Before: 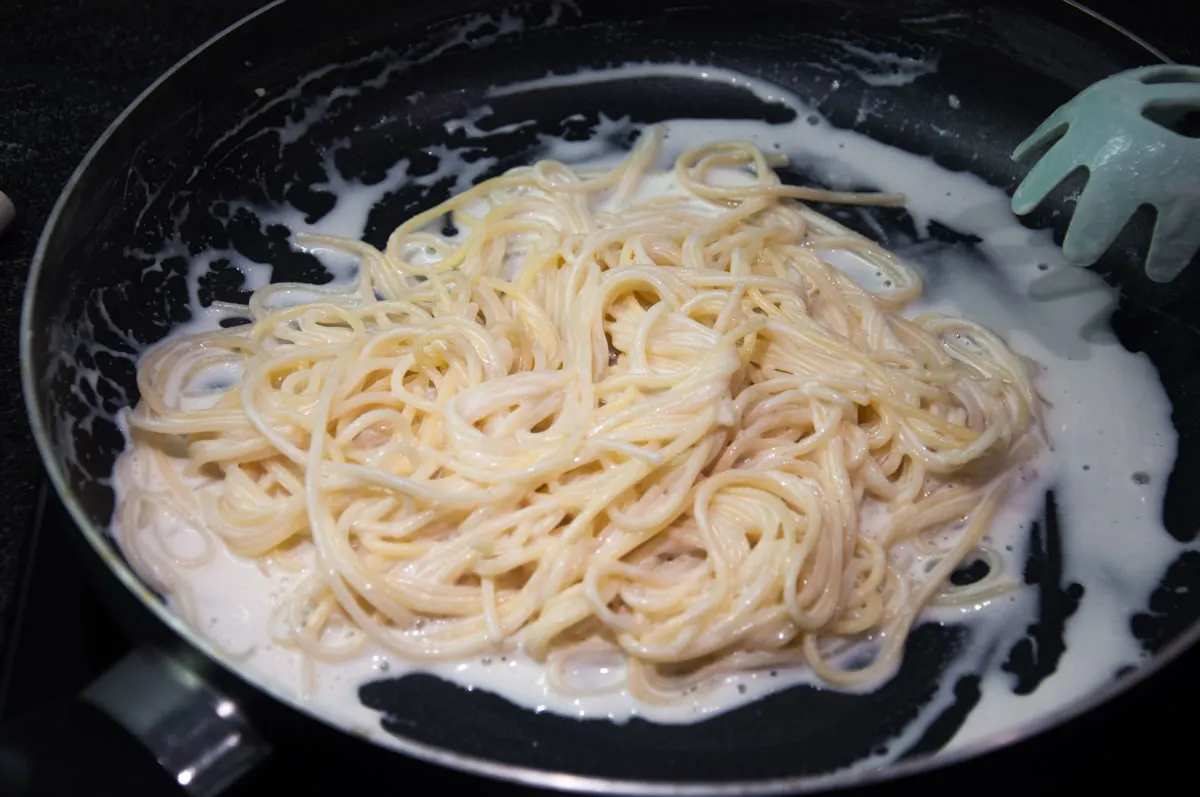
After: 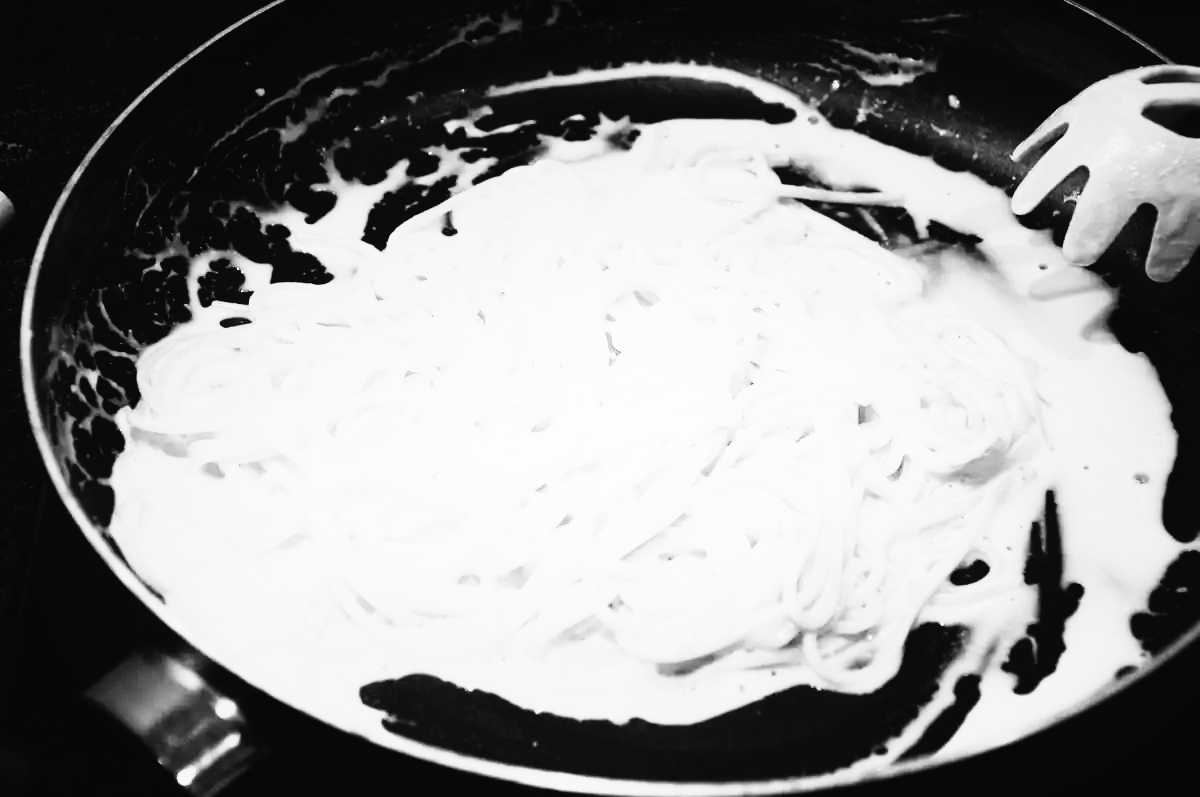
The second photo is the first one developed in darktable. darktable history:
color calibration: output gray [0.31, 0.36, 0.33, 0], gray › normalize channels true, illuminant same as pipeline (D50), adaptation XYZ, x 0.346, y 0.359, gamut compression 0
monochrome: a 0, b 0, size 0.5, highlights 0.57
tone curve: curves: ch0 [(0, 0.023) (0.104, 0.058) (0.21, 0.162) (0.469, 0.524) (0.579, 0.65) (0.725, 0.8) (0.858, 0.903) (1, 0.974)]; ch1 [(0, 0) (0.414, 0.395) (0.447, 0.447) (0.502, 0.501) (0.521, 0.512) (0.566, 0.566) (0.618, 0.61) (0.654, 0.642) (1, 1)]; ch2 [(0, 0) (0.369, 0.388) (0.437, 0.453) (0.492, 0.485) (0.524, 0.508) (0.553, 0.566) (0.583, 0.608) (1, 1)], color space Lab, independent channels, preserve colors none
filmic rgb: middle gray luminance 10%, black relative exposure -8.61 EV, white relative exposure 3.3 EV, threshold 6 EV, target black luminance 0%, hardness 5.2, latitude 44.69%, contrast 1.302, highlights saturation mix 5%, shadows ↔ highlights balance 24.64%, add noise in highlights 0, preserve chrominance no, color science v3 (2019), use custom middle-gray values true, iterations of high-quality reconstruction 0, contrast in highlights soft, enable highlight reconstruction true
contrast brightness saturation: contrast 0.39, brightness 0.53
color balance rgb: perceptual saturation grading › global saturation 25%, global vibrance 20%
shadows and highlights: shadows -24.28, highlights 49.77, soften with gaussian
